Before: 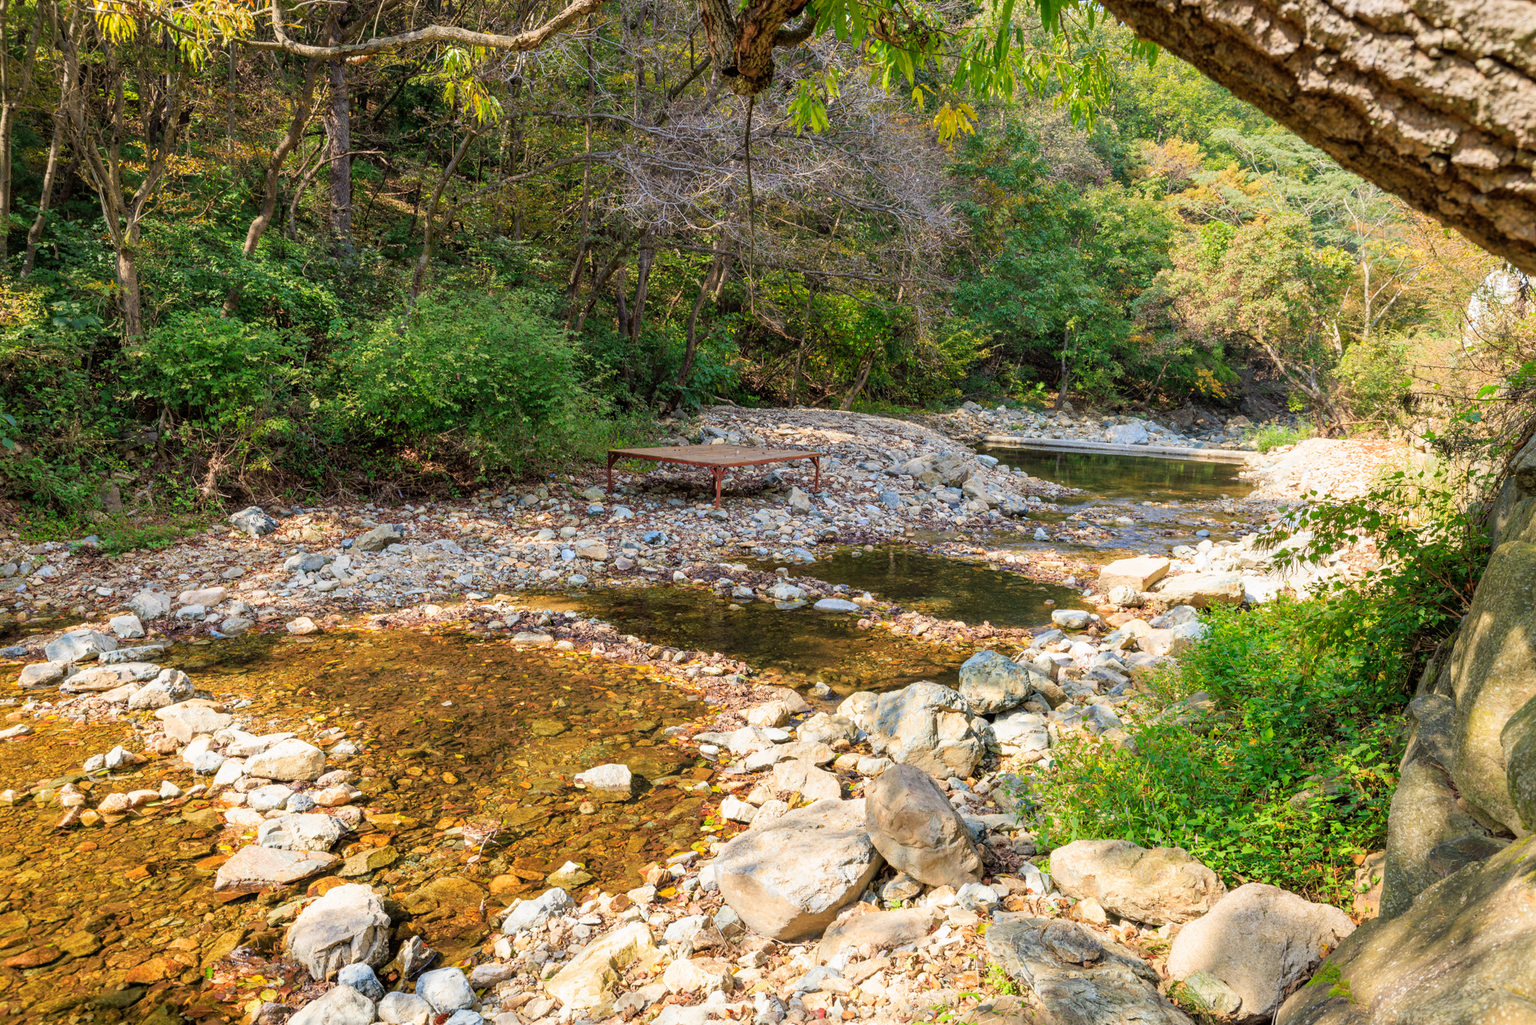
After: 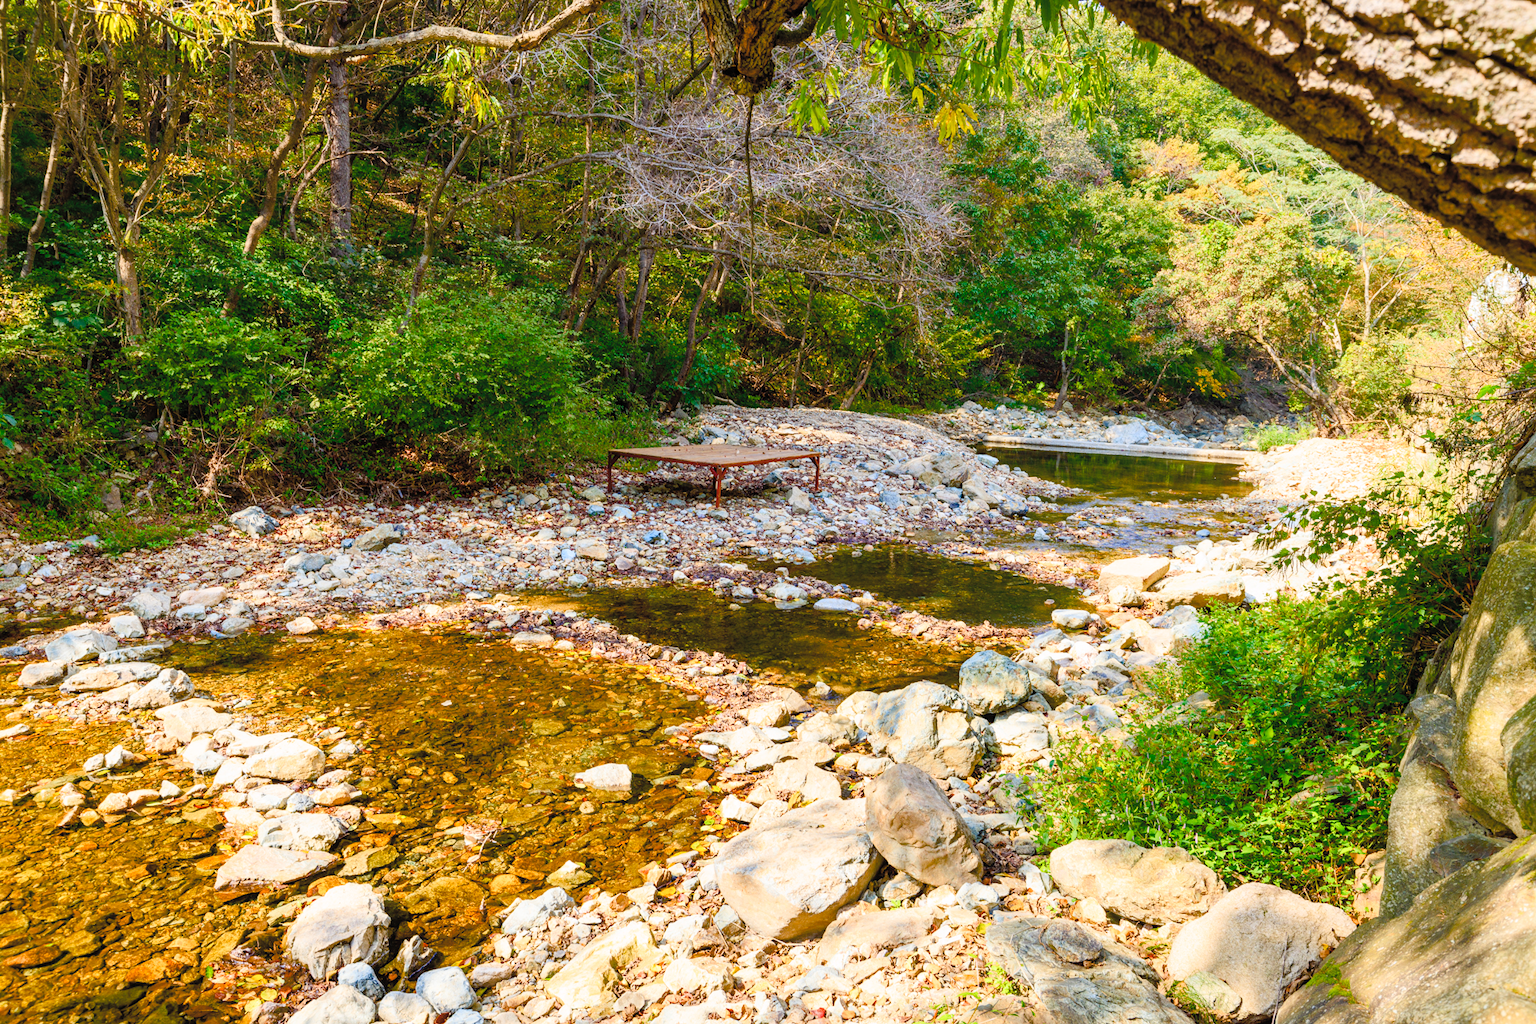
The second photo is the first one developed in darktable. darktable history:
contrast brightness saturation: contrast 0.143, brightness 0.211
color balance rgb: perceptual saturation grading › global saturation 20%, perceptual saturation grading › highlights -25.051%, perceptual saturation grading › shadows 50.507%, saturation formula JzAzBz (2021)
